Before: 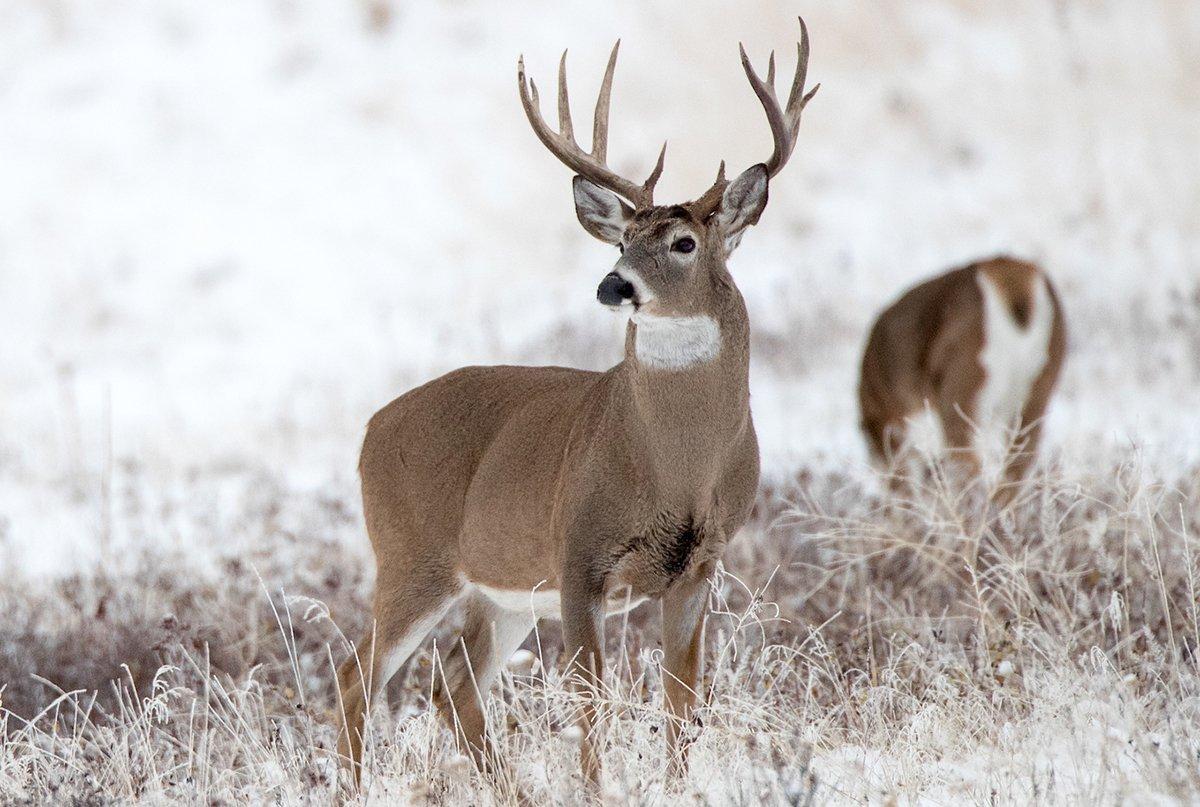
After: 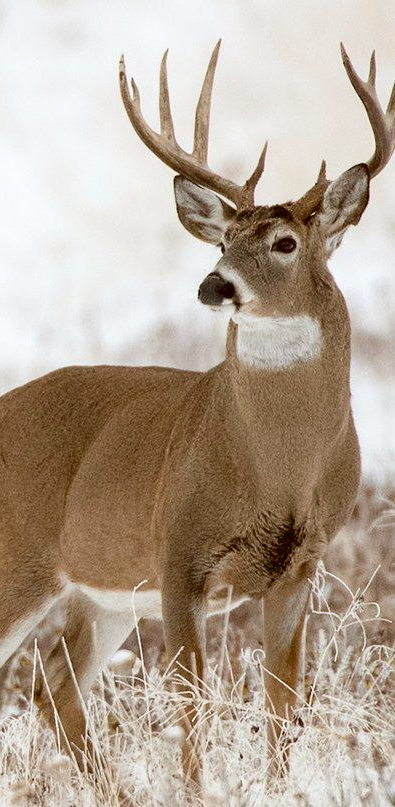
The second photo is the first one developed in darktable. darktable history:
crop: left 33.309%, right 33.721%
tone equalizer: -7 EV 0.114 EV, mask exposure compensation -0.505 EV
color correction: highlights a* -0.435, highlights b* 0.177, shadows a* 5.06, shadows b* 20.38
